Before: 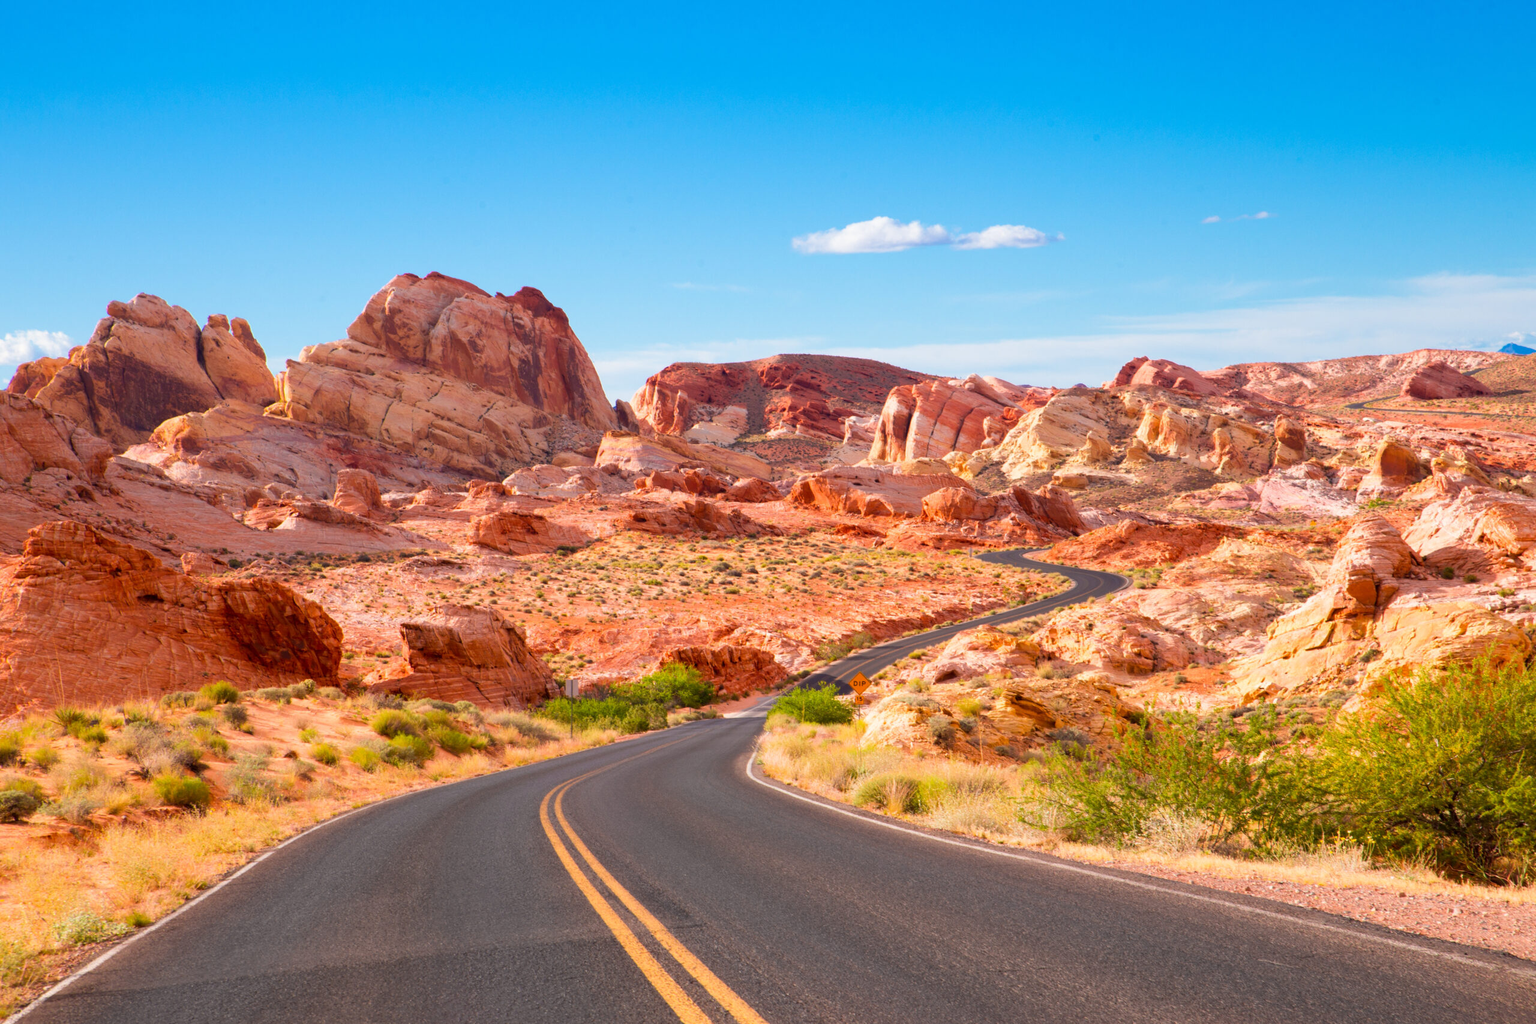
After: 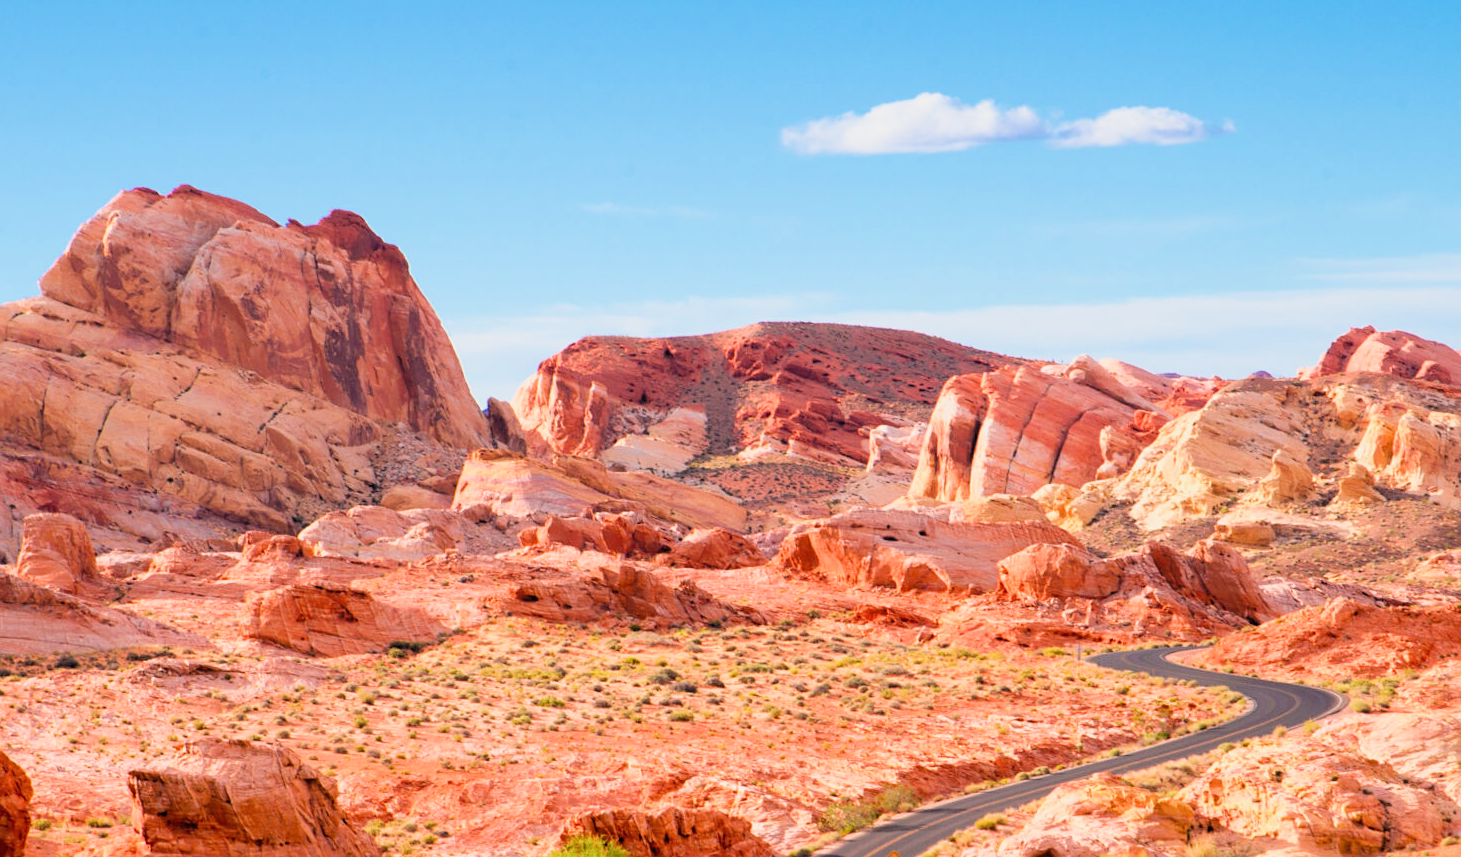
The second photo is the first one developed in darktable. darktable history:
sharpen: amount 0.2
crop: left 21.091%, top 15.754%, right 21.828%, bottom 33.967%
filmic rgb: black relative exposure -5.09 EV, white relative exposure 4 EV, threshold 5.95 EV, hardness 2.91, contrast 1.097, highlights saturation mix -20.88%, color science v6 (2022), enable highlight reconstruction true
exposure: exposure 0.651 EV, compensate highlight preservation false
